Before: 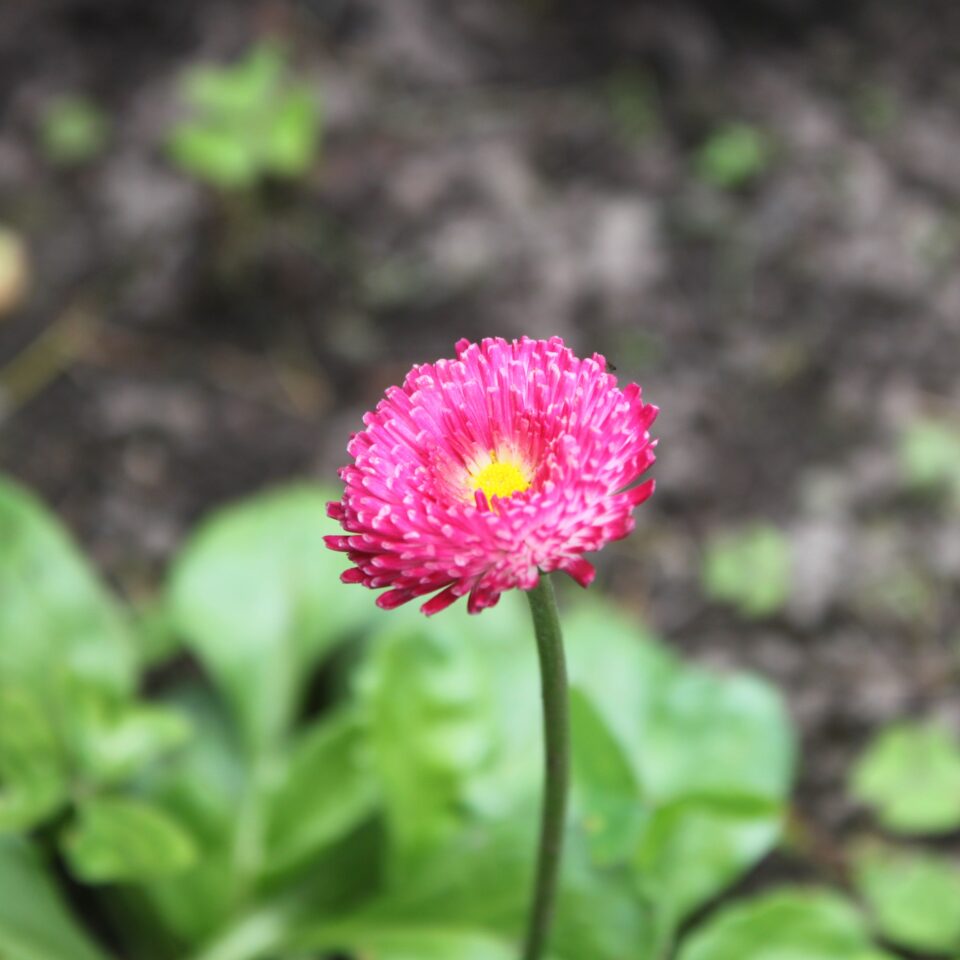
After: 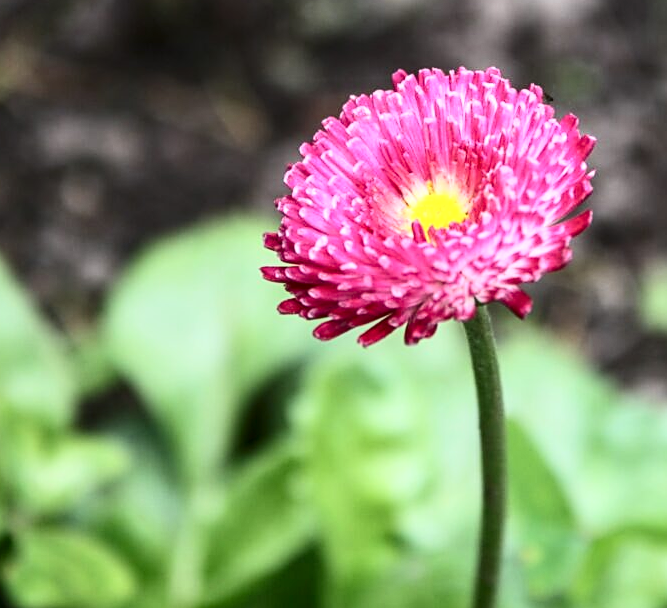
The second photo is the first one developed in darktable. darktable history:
contrast brightness saturation: contrast 0.287
sharpen: on, module defaults
crop: left 6.583%, top 28.024%, right 23.892%, bottom 8.548%
local contrast: on, module defaults
